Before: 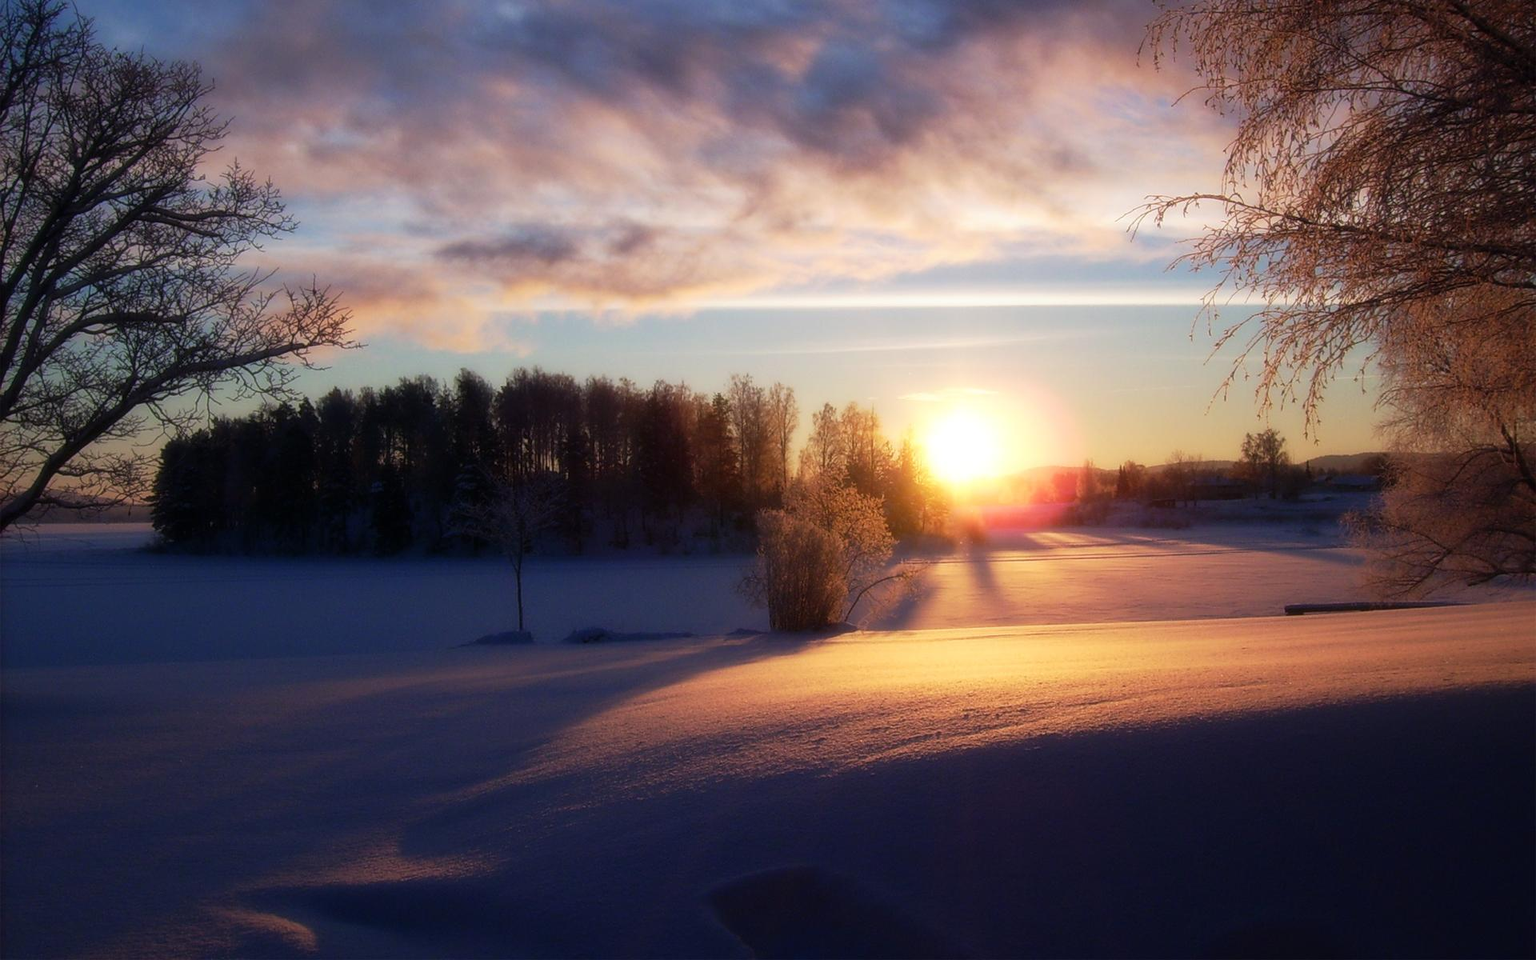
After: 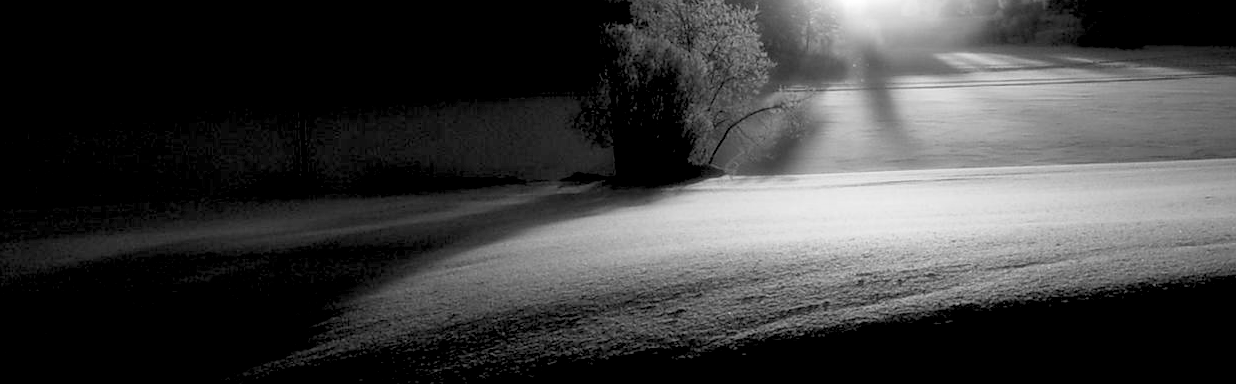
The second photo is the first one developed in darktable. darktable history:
crop: left 18.091%, top 51.13%, right 17.525%, bottom 16.85%
rgb levels: levels [[0.029, 0.461, 0.922], [0, 0.5, 1], [0, 0.5, 1]]
monochrome: a 16.01, b -2.65, highlights 0.52
